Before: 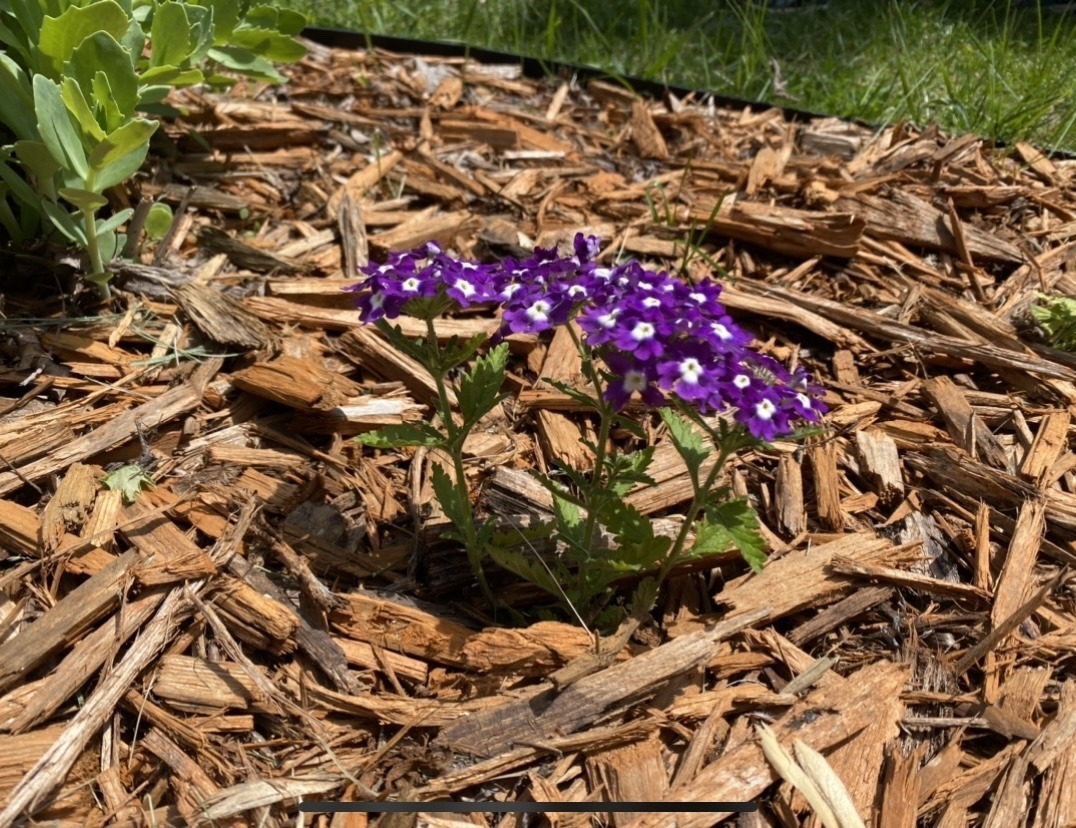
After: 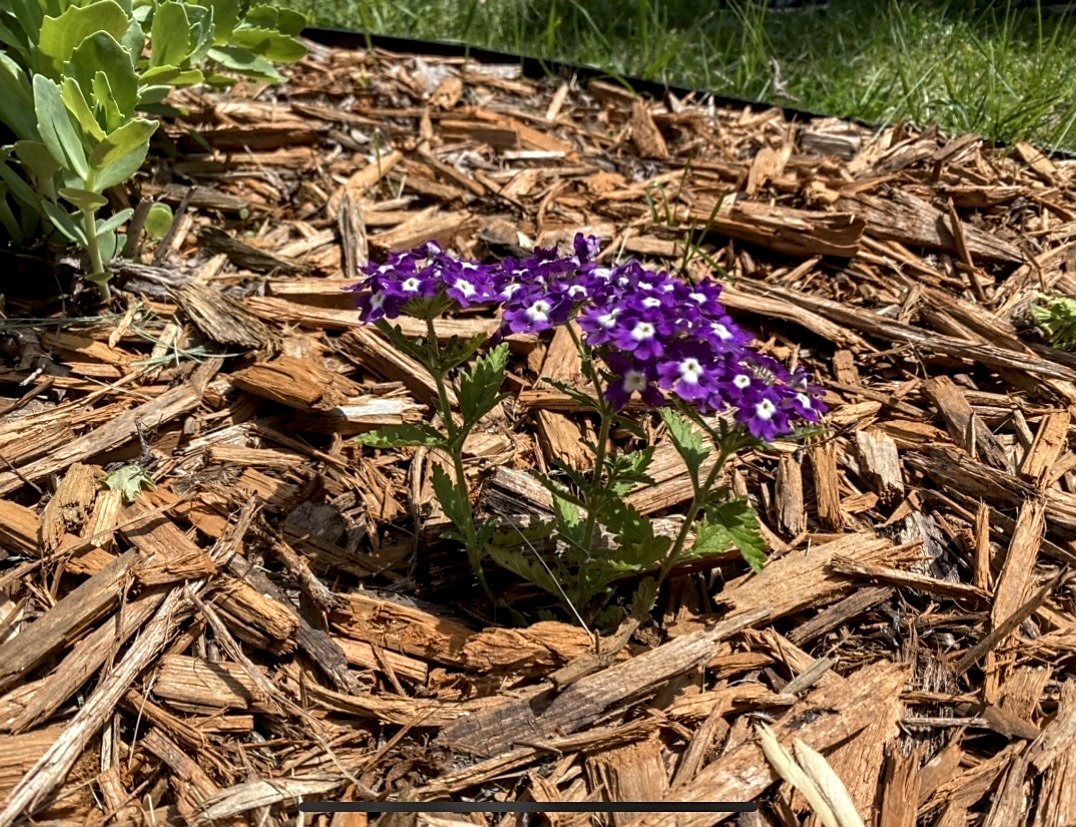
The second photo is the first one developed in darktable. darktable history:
crop: bottom 0.061%
sharpen: radius 1.818, amount 0.408, threshold 1.329
local contrast: detail 142%
